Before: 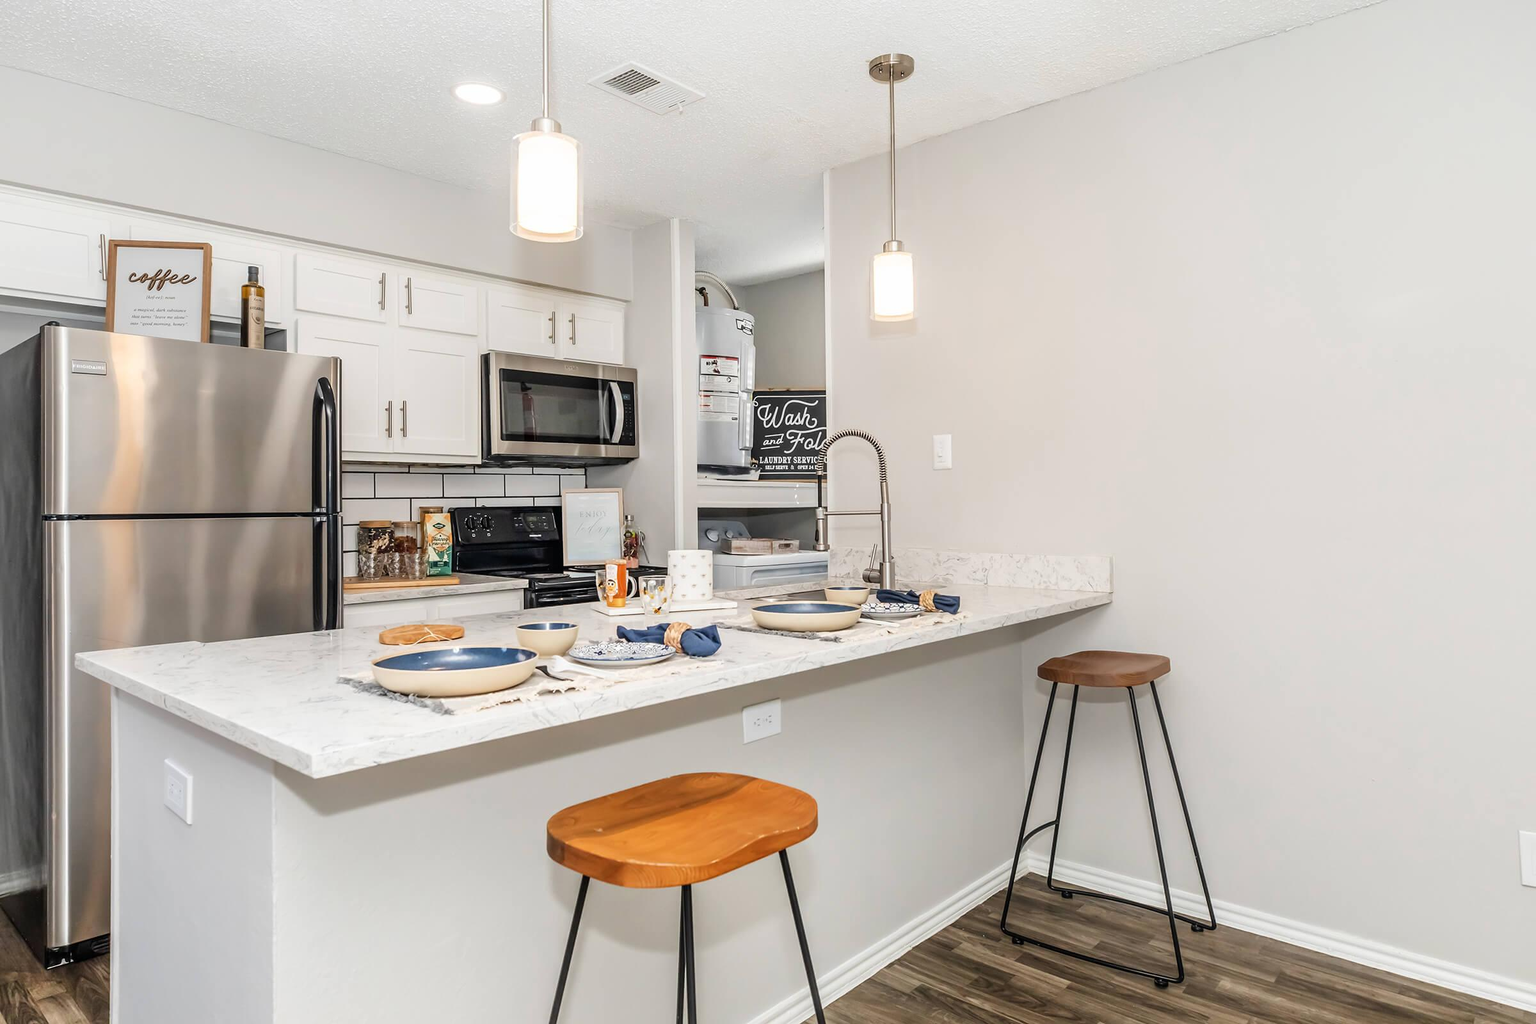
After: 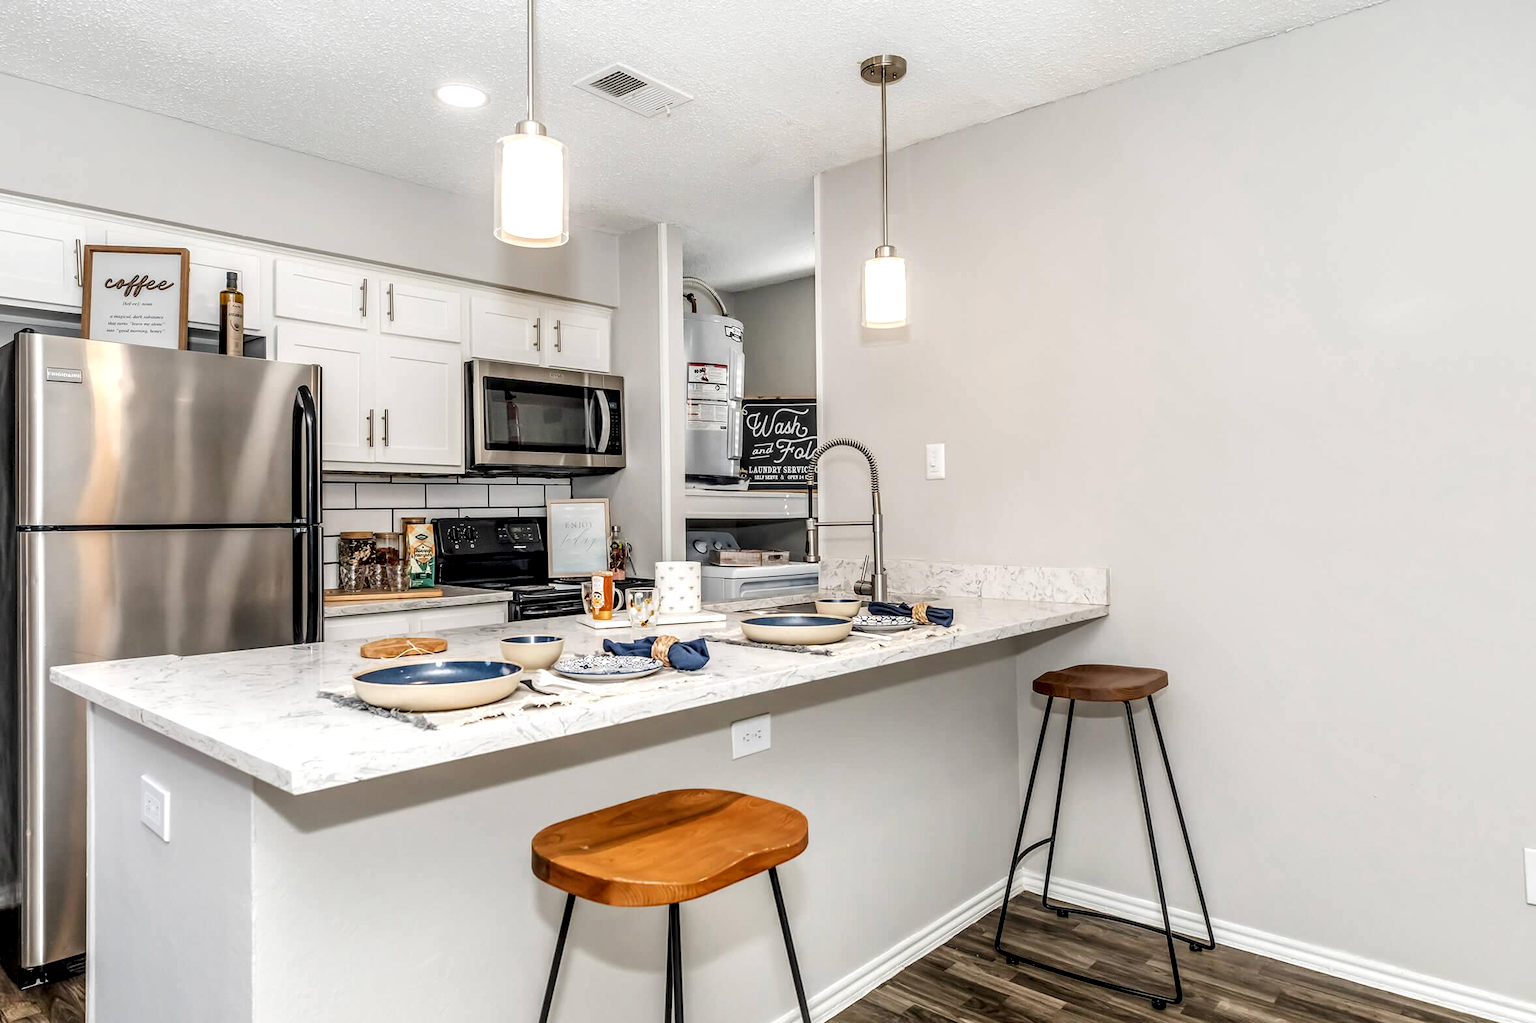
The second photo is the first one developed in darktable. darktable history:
local contrast: highlights 60%, shadows 60%, detail 160%
crop: left 1.743%, right 0.268%, bottom 2.011%
